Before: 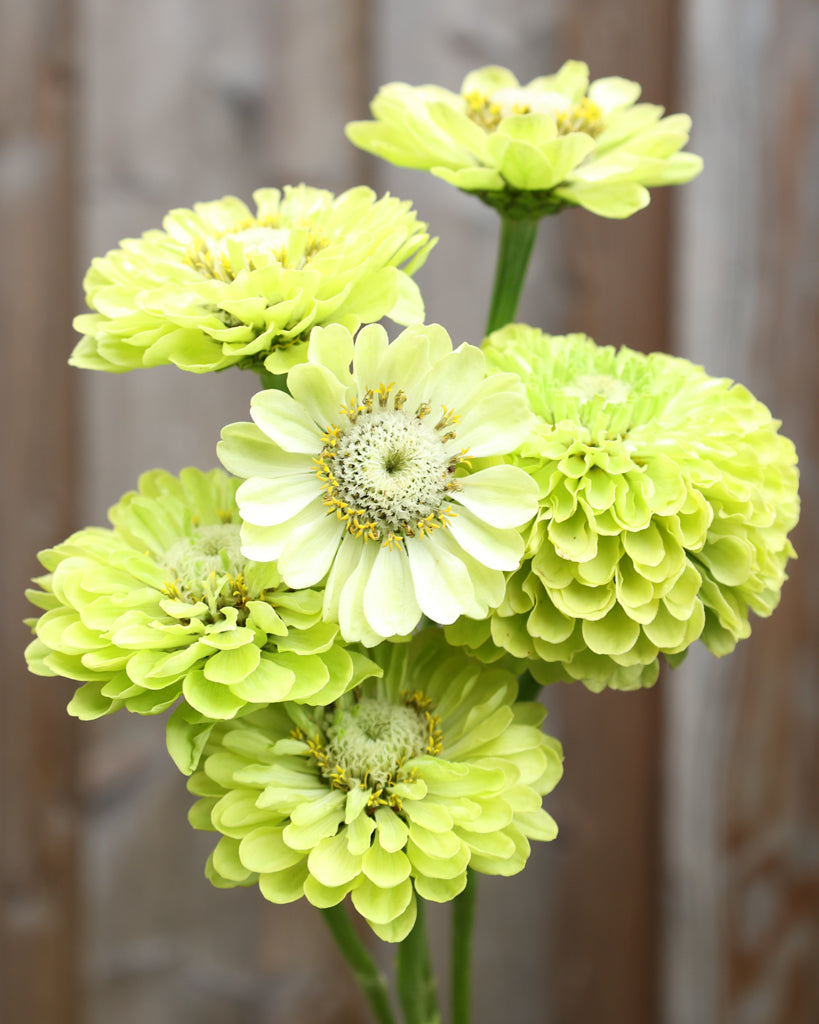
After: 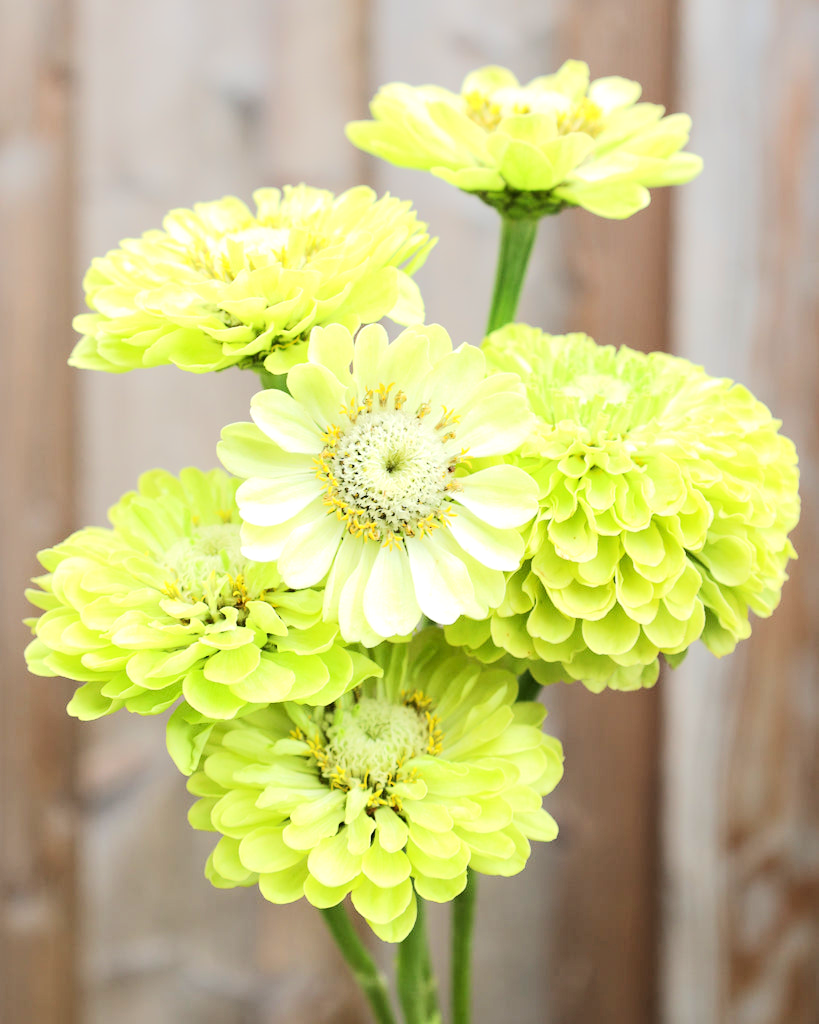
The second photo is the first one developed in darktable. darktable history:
tone equalizer: -7 EV 0.157 EV, -6 EV 0.604 EV, -5 EV 1.13 EV, -4 EV 1.3 EV, -3 EV 1.17 EV, -2 EV 0.6 EV, -1 EV 0.159 EV, edges refinement/feathering 500, mask exposure compensation -1.57 EV, preserve details no
